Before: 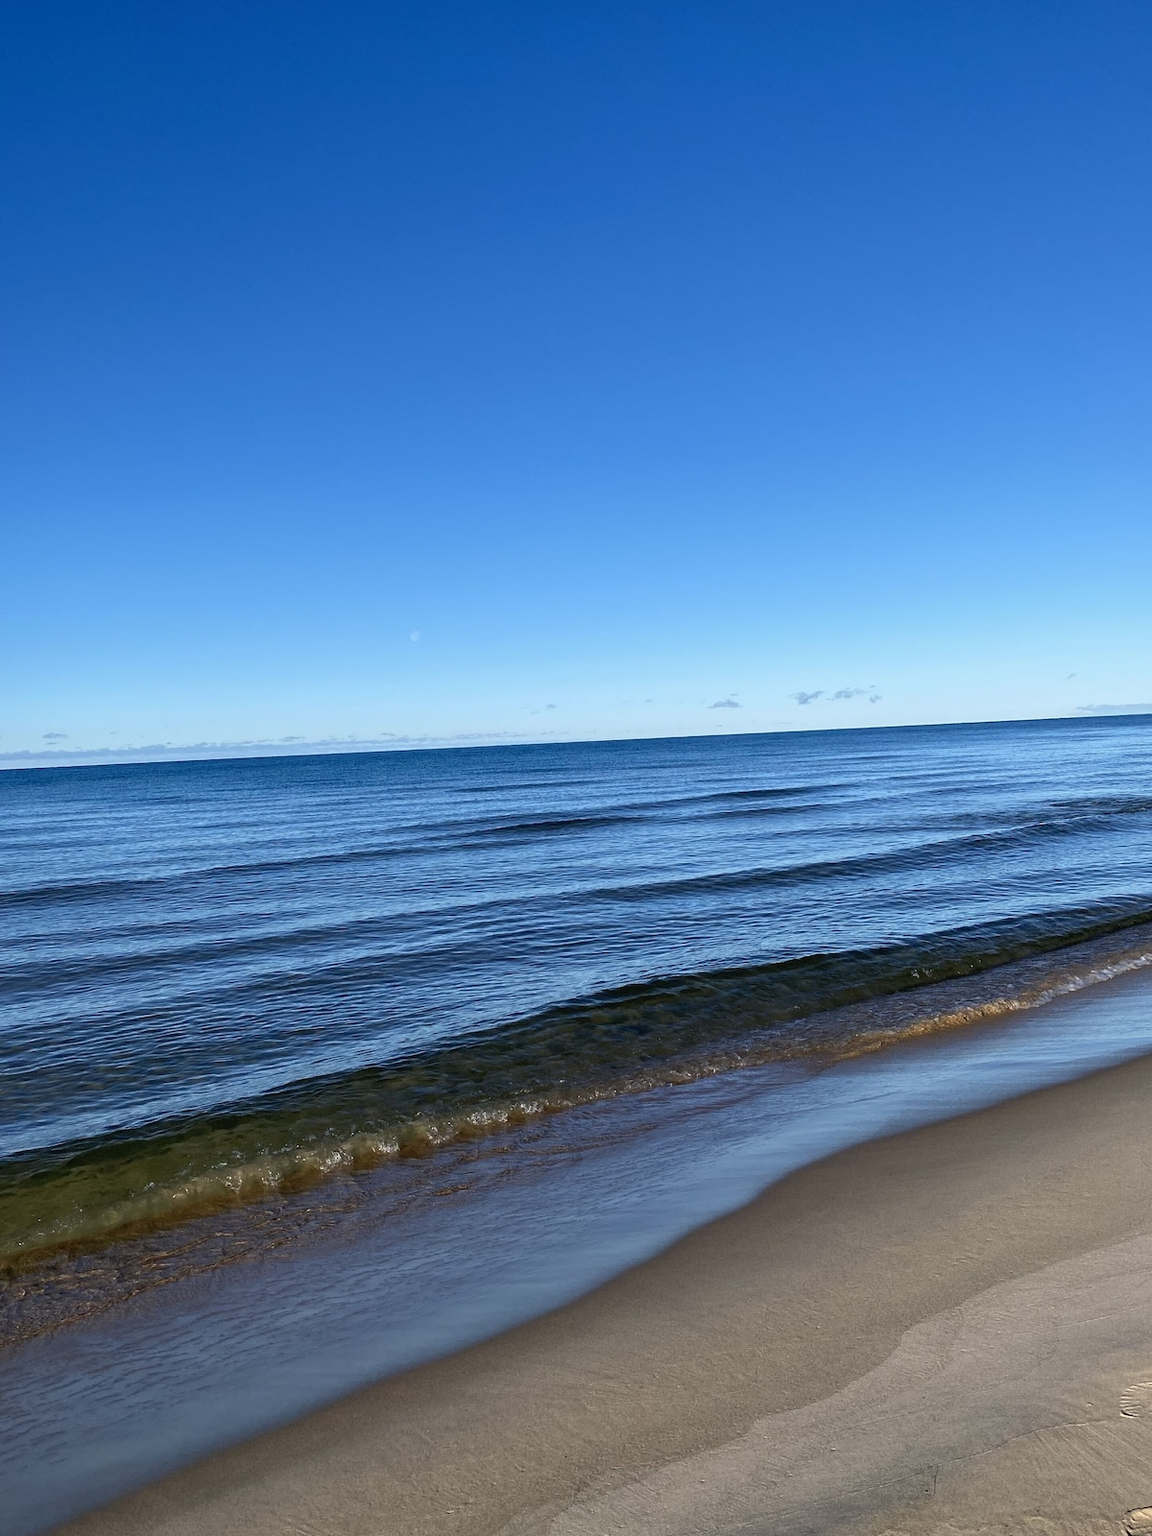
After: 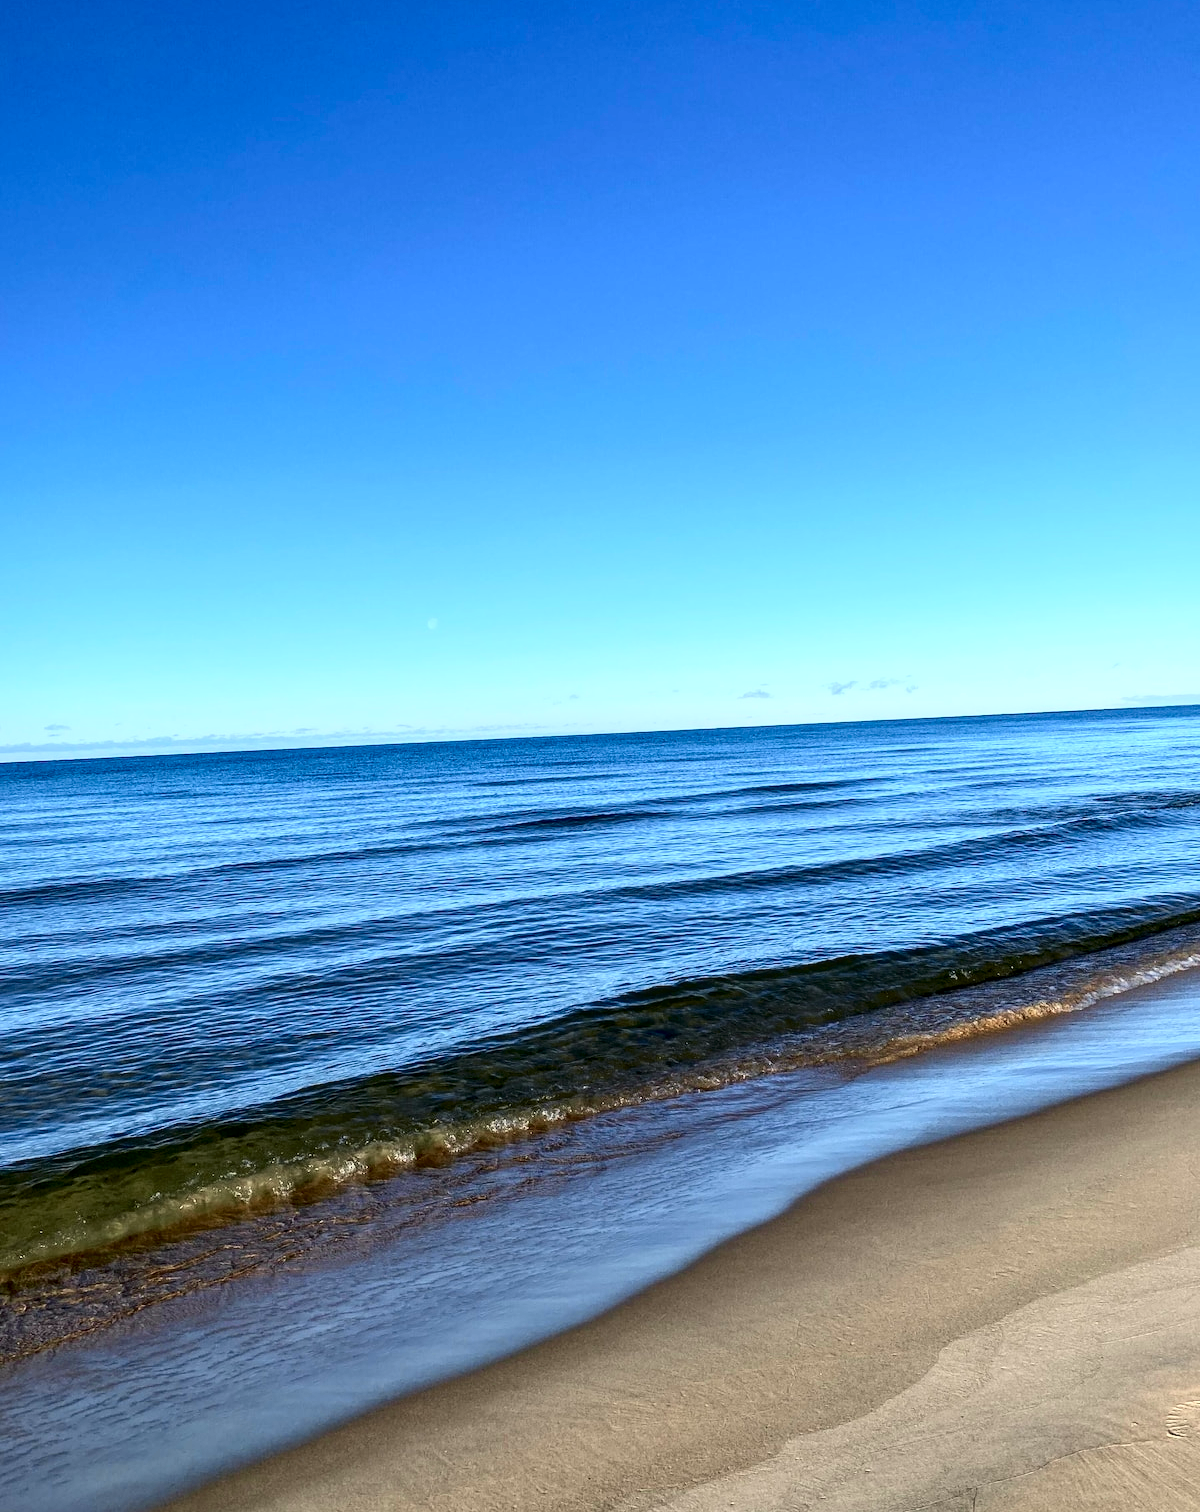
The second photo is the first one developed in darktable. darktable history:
crop and rotate: top 2.479%, bottom 3.018%
local contrast: detail 130%
tone curve: curves: ch0 [(0.003, 0.032) (0.037, 0.037) (0.142, 0.117) (0.279, 0.311) (0.405, 0.49) (0.526, 0.651) (0.722, 0.857) (0.875, 0.946) (1, 0.98)]; ch1 [(0, 0) (0.305, 0.325) (0.453, 0.437) (0.482, 0.474) (0.501, 0.498) (0.515, 0.523) (0.559, 0.591) (0.6, 0.643) (0.656, 0.707) (1, 1)]; ch2 [(0, 0) (0.323, 0.277) (0.424, 0.396) (0.479, 0.484) (0.499, 0.502) (0.515, 0.537) (0.573, 0.602) (0.653, 0.675) (0.75, 0.756) (1, 1)], color space Lab, independent channels, preserve colors none
